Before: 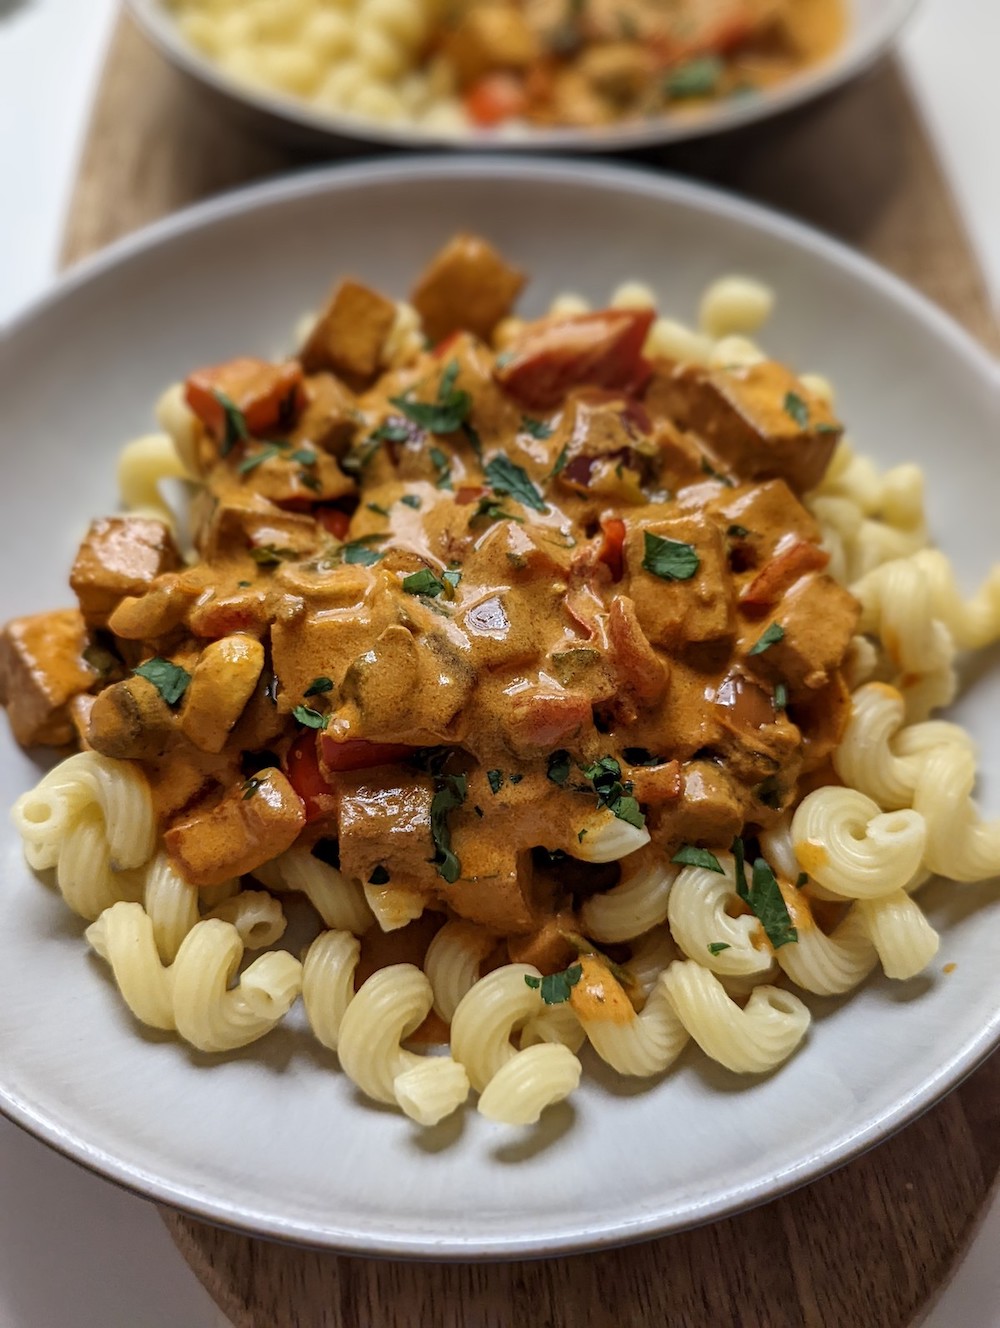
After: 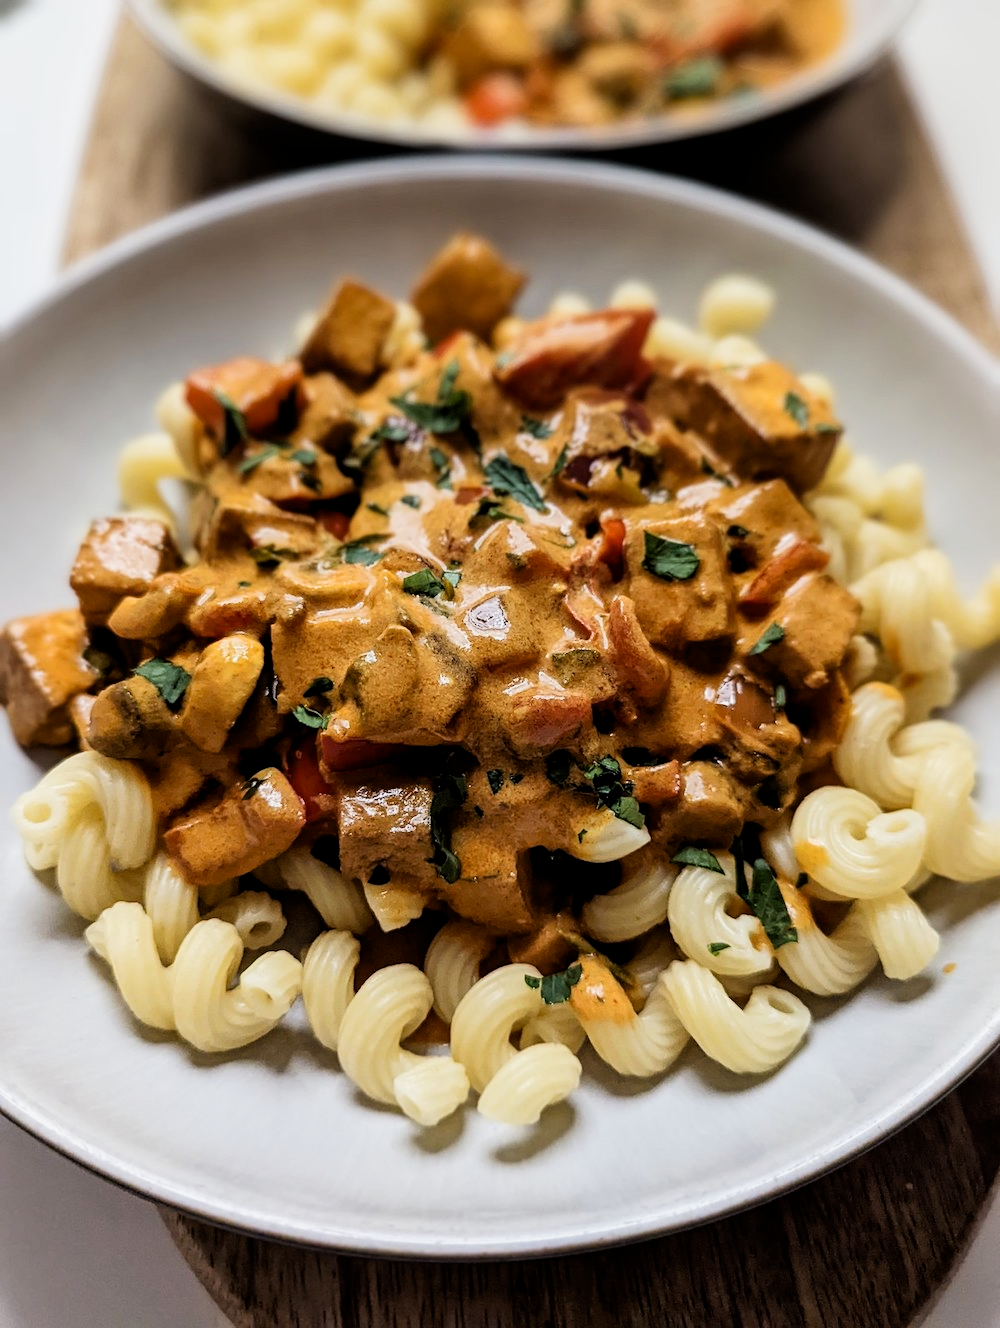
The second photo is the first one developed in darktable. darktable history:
filmic rgb: black relative exposure -5 EV, white relative exposure 3.5 EV, hardness 3.19, contrast 1.3, highlights saturation mix -50%
exposure: black level correction 0.003, exposure 0.383 EV, compensate highlight preservation false
